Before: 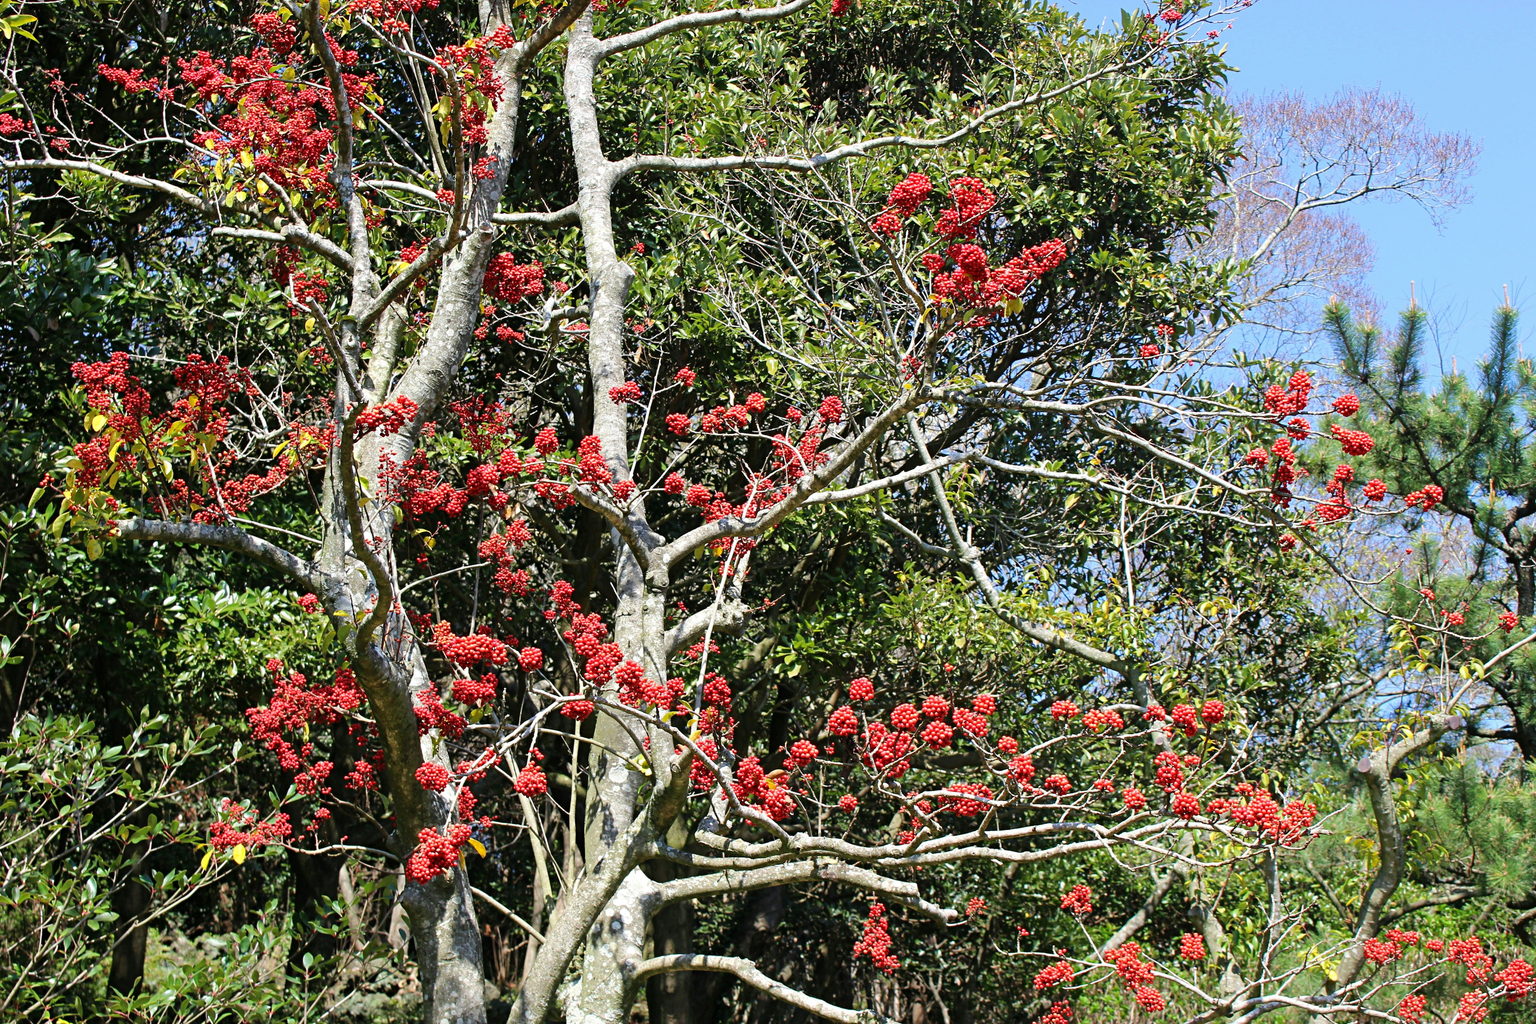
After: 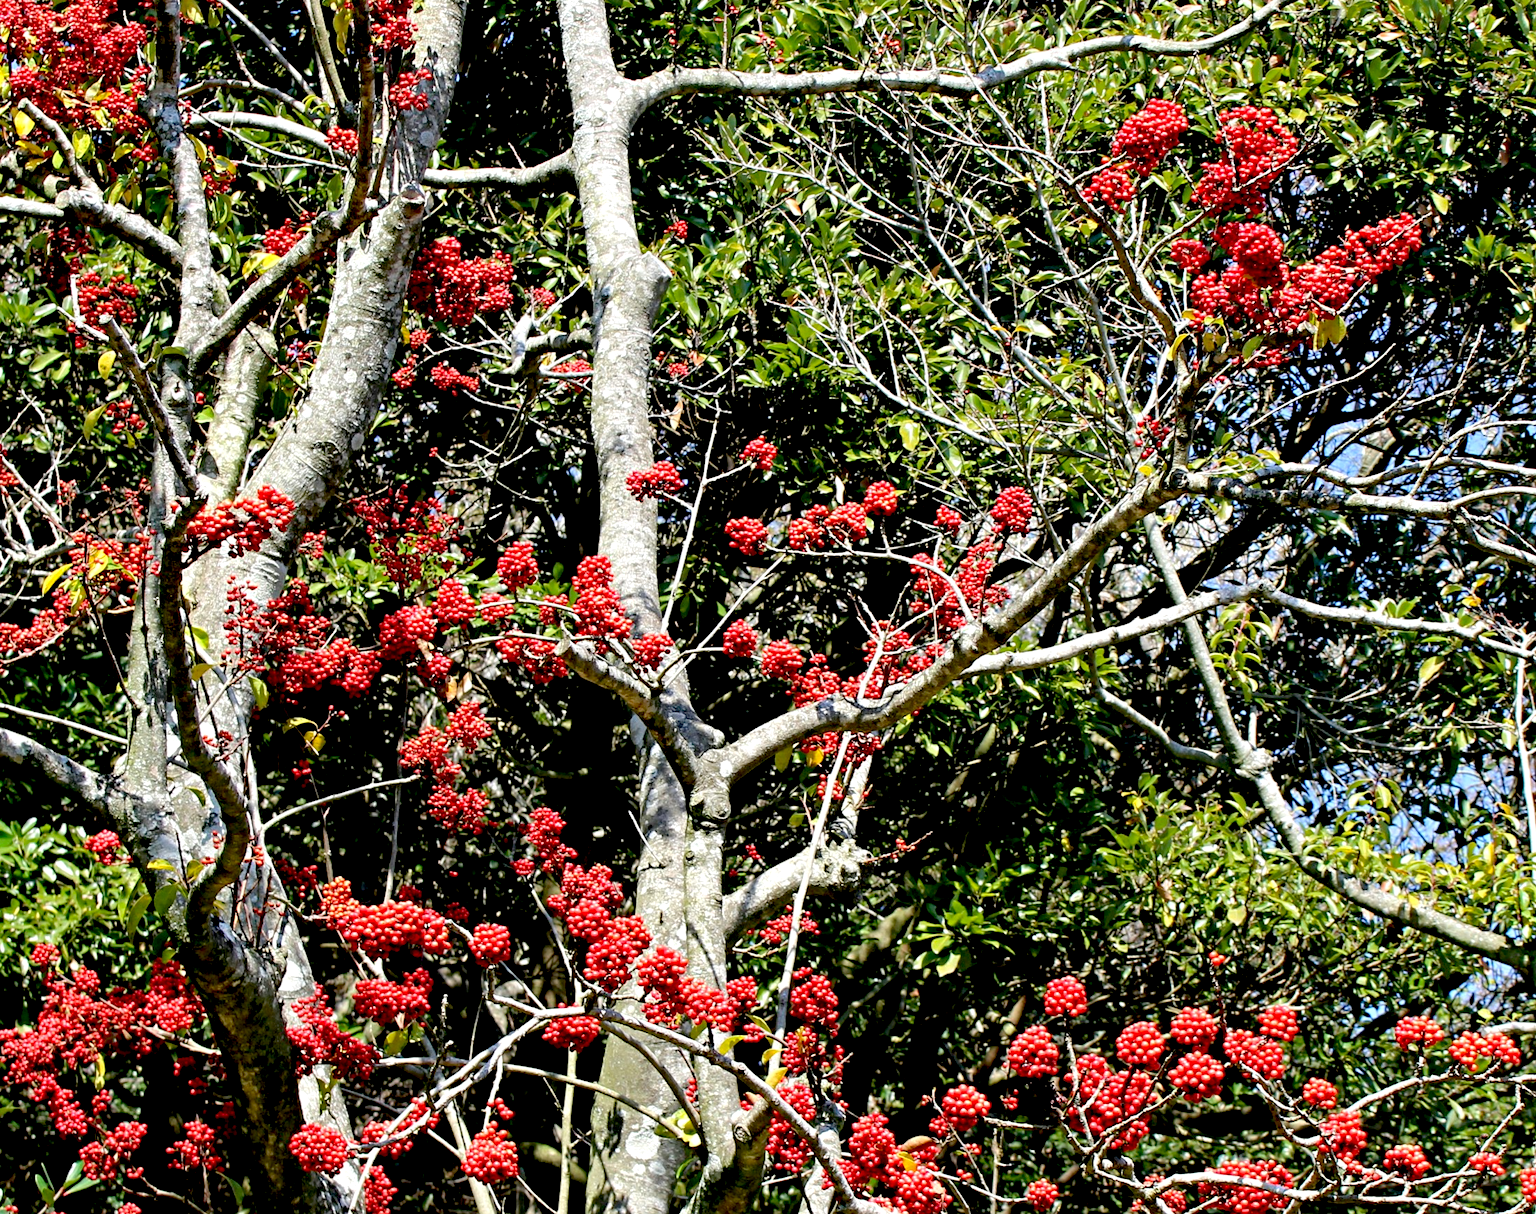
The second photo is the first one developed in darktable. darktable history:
crop: left 16.203%, top 11.362%, right 26.247%, bottom 20.433%
exposure: black level correction 0.026, exposure 0.18 EV, compensate exposure bias true, compensate highlight preservation false
